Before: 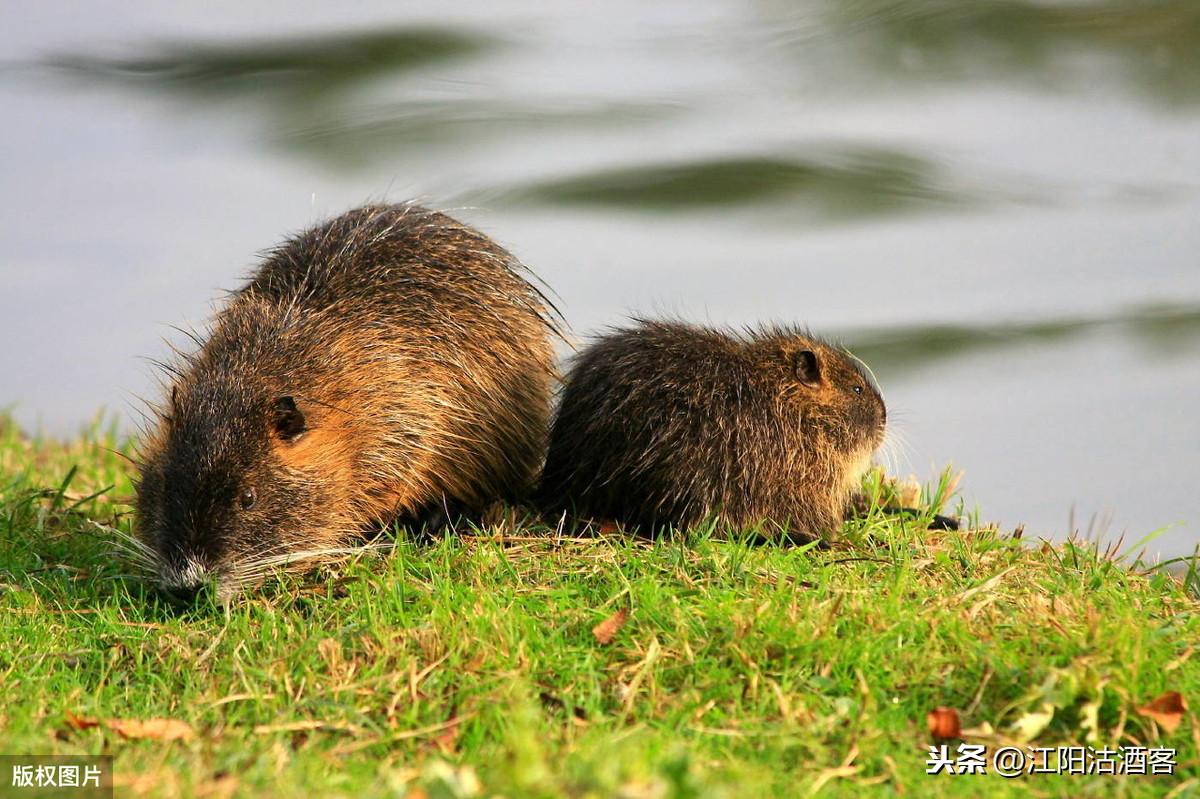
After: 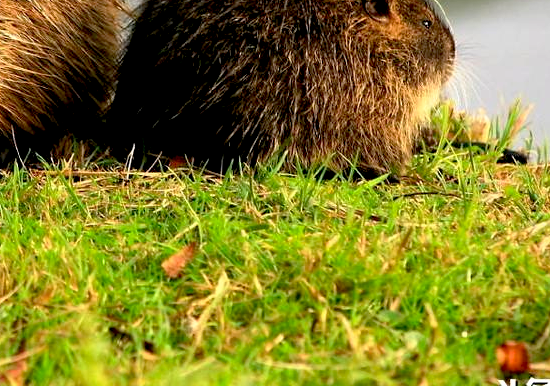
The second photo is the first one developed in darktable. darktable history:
crop: left 35.976%, top 45.819%, right 18.162%, bottom 5.807%
base curve: curves: ch0 [(0.017, 0) (0.425, 0.441) (0.844, 0.933) (1, 1)], preserve colors none
